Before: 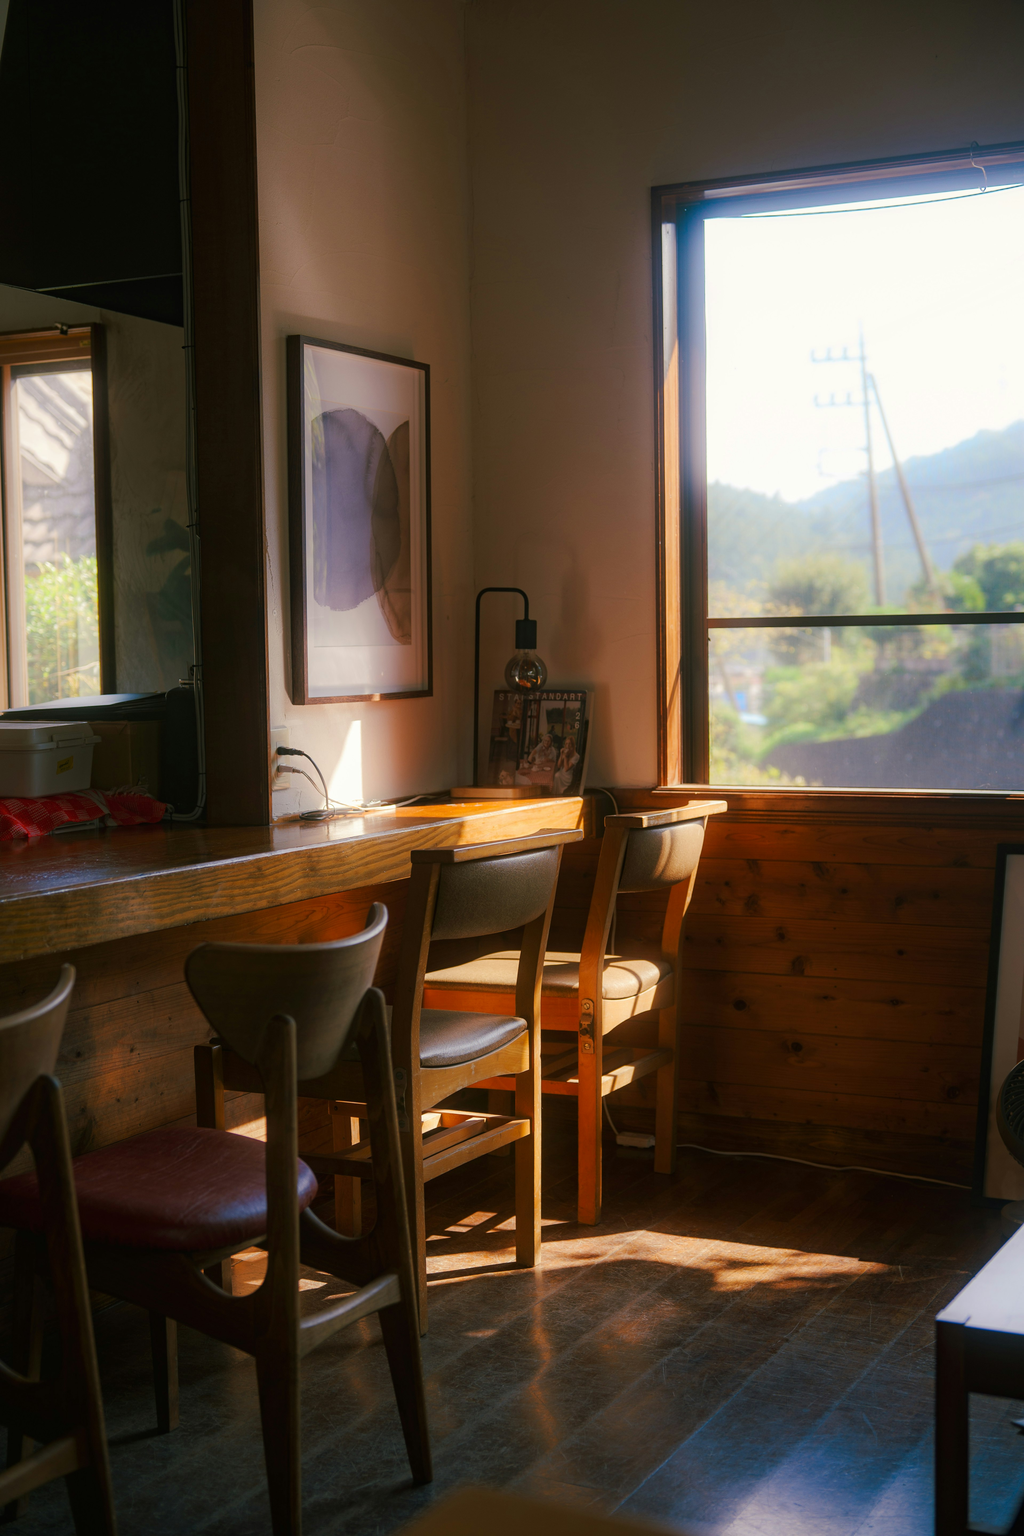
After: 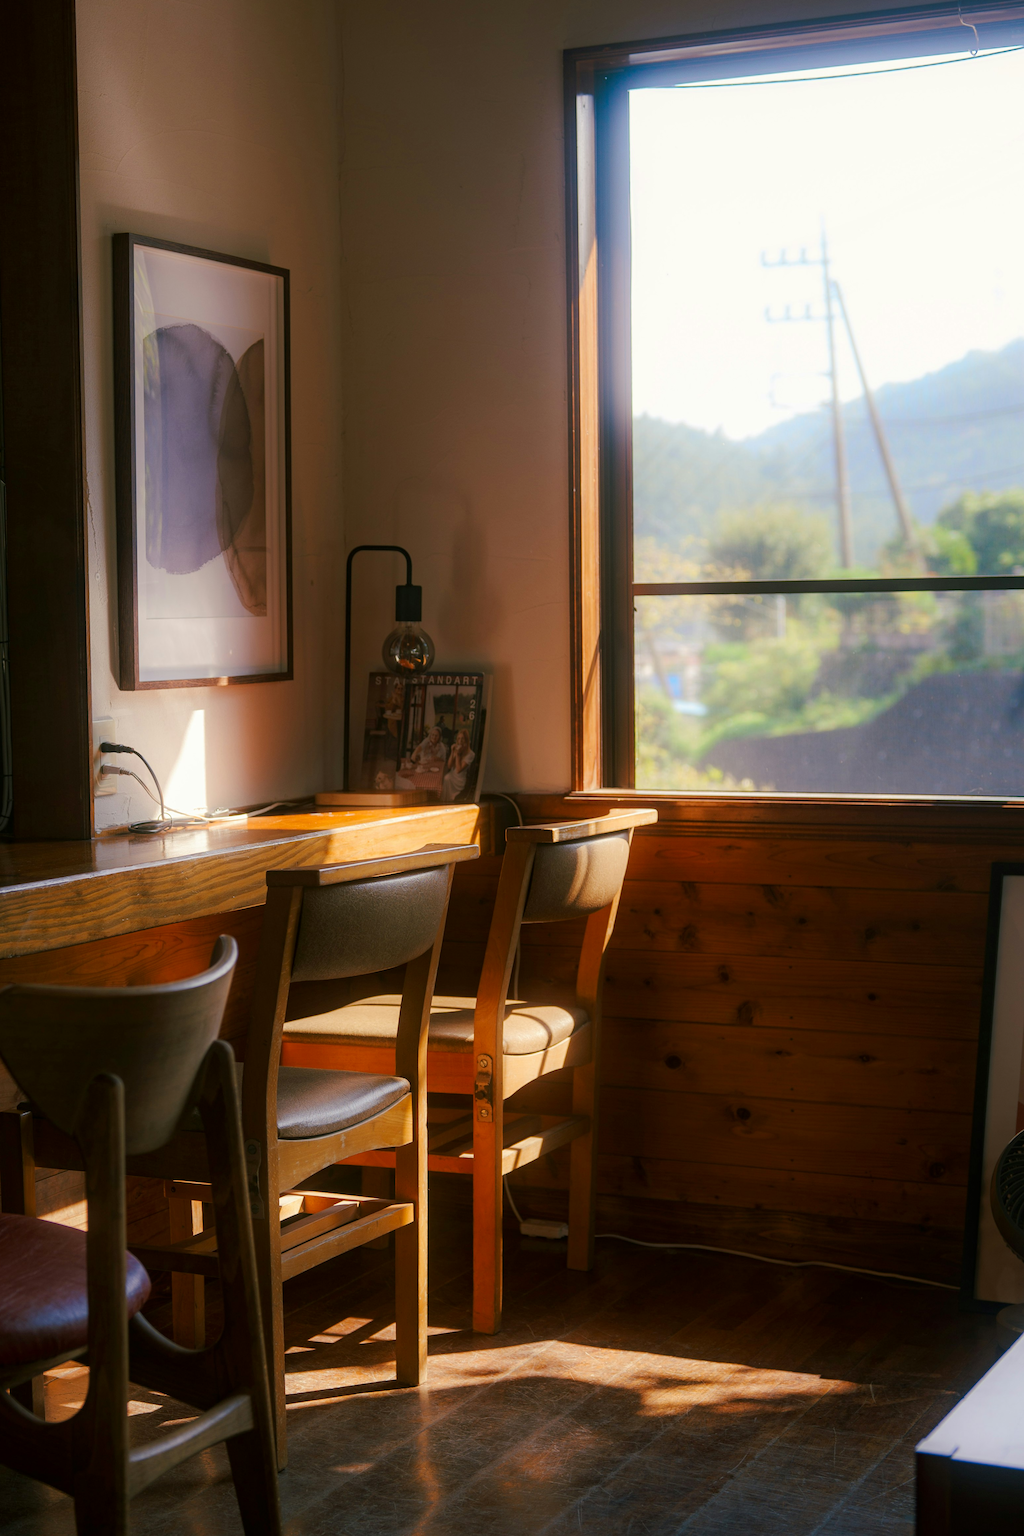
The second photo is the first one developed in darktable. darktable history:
crop: left 19.159%, top 9.58%, bottom 9.58%
exposure: black level correction 0.001, compensate highlight preservation false
